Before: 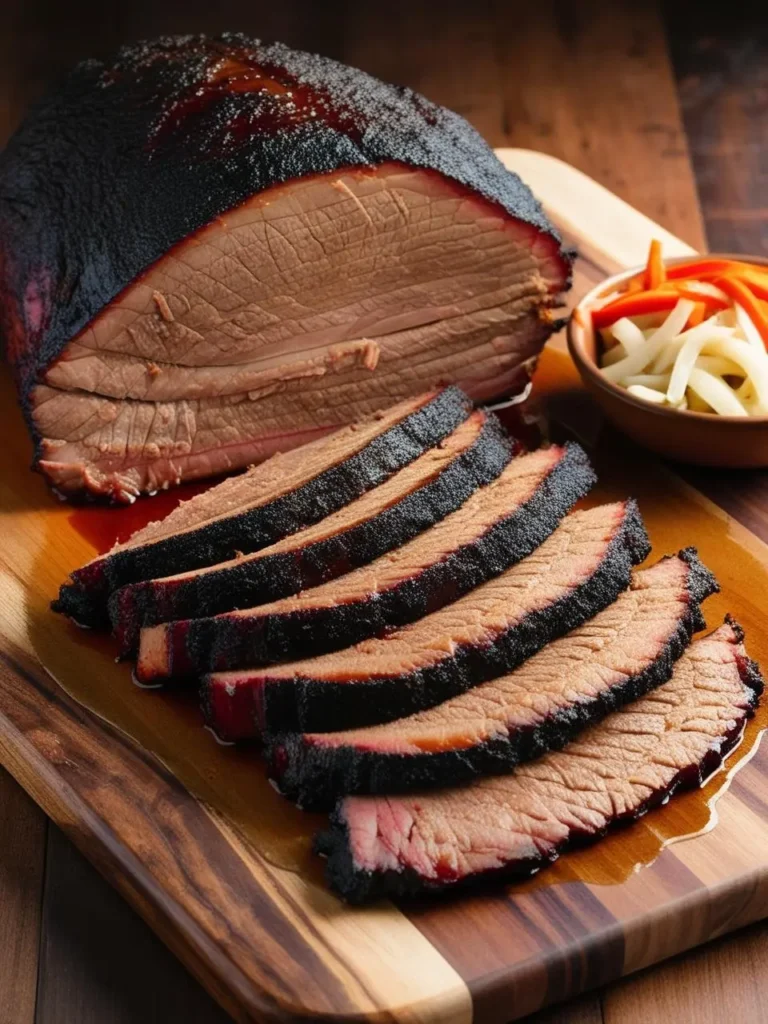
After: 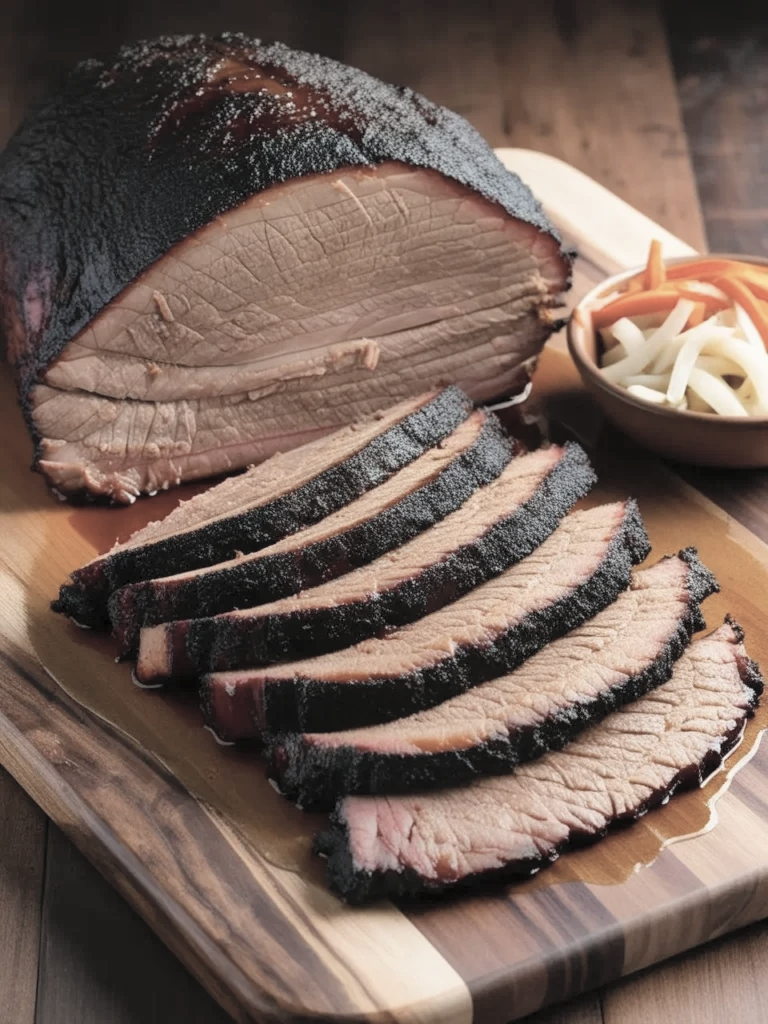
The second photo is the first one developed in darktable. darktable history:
contrast brightness saturation: brightness 0.18, saturation -0.507
